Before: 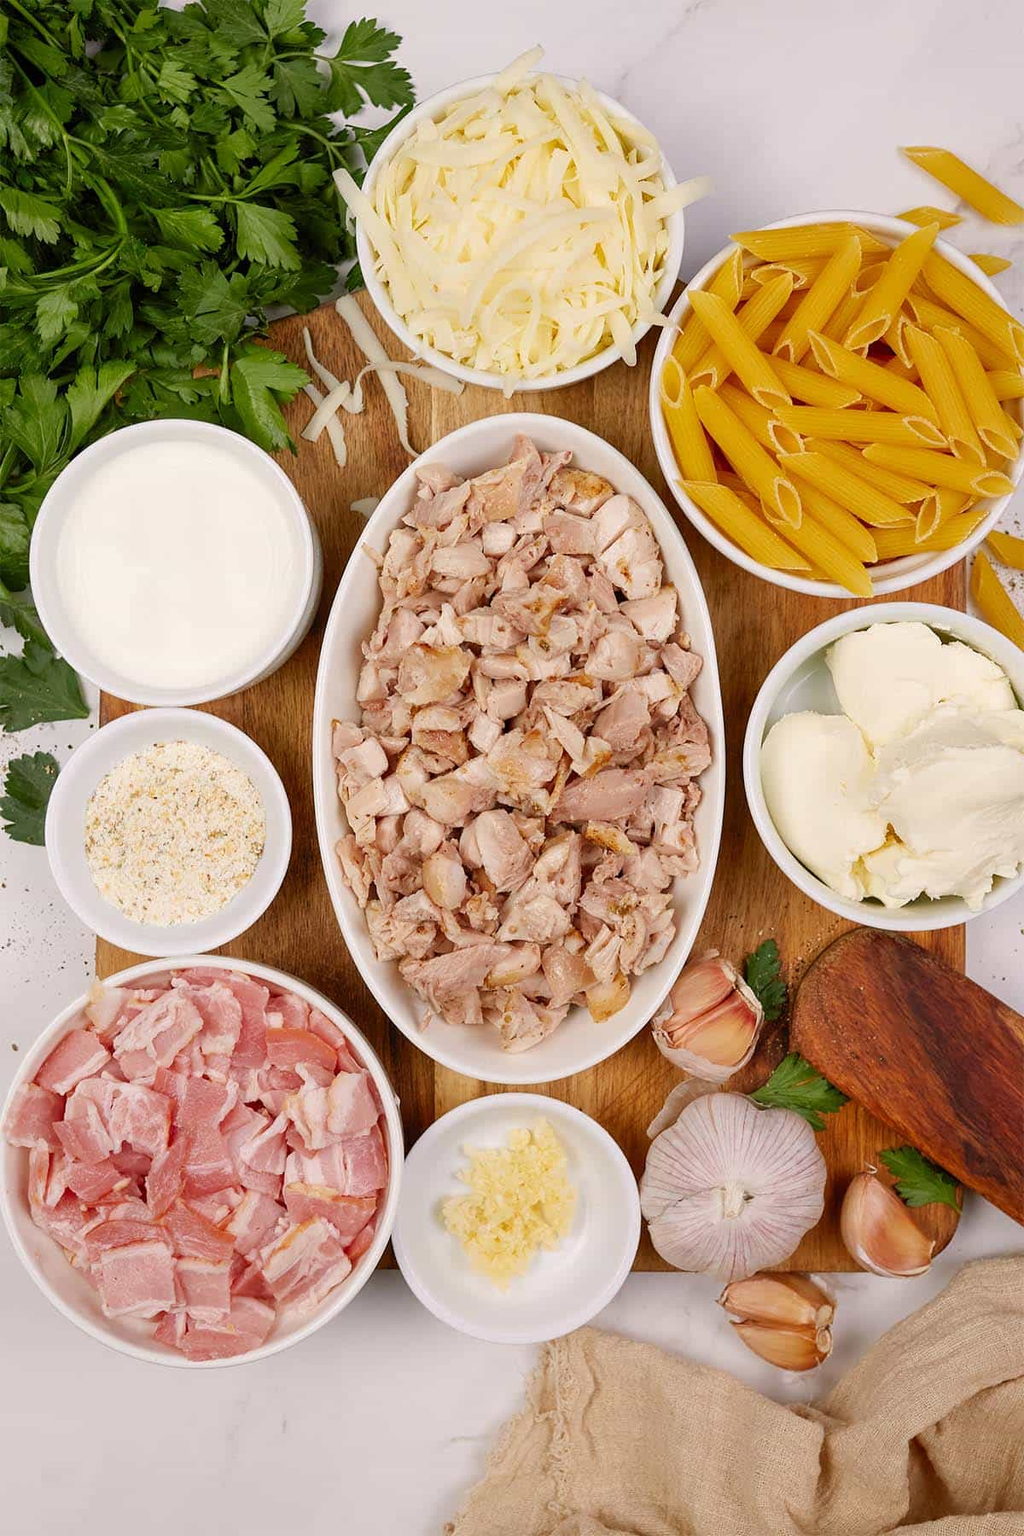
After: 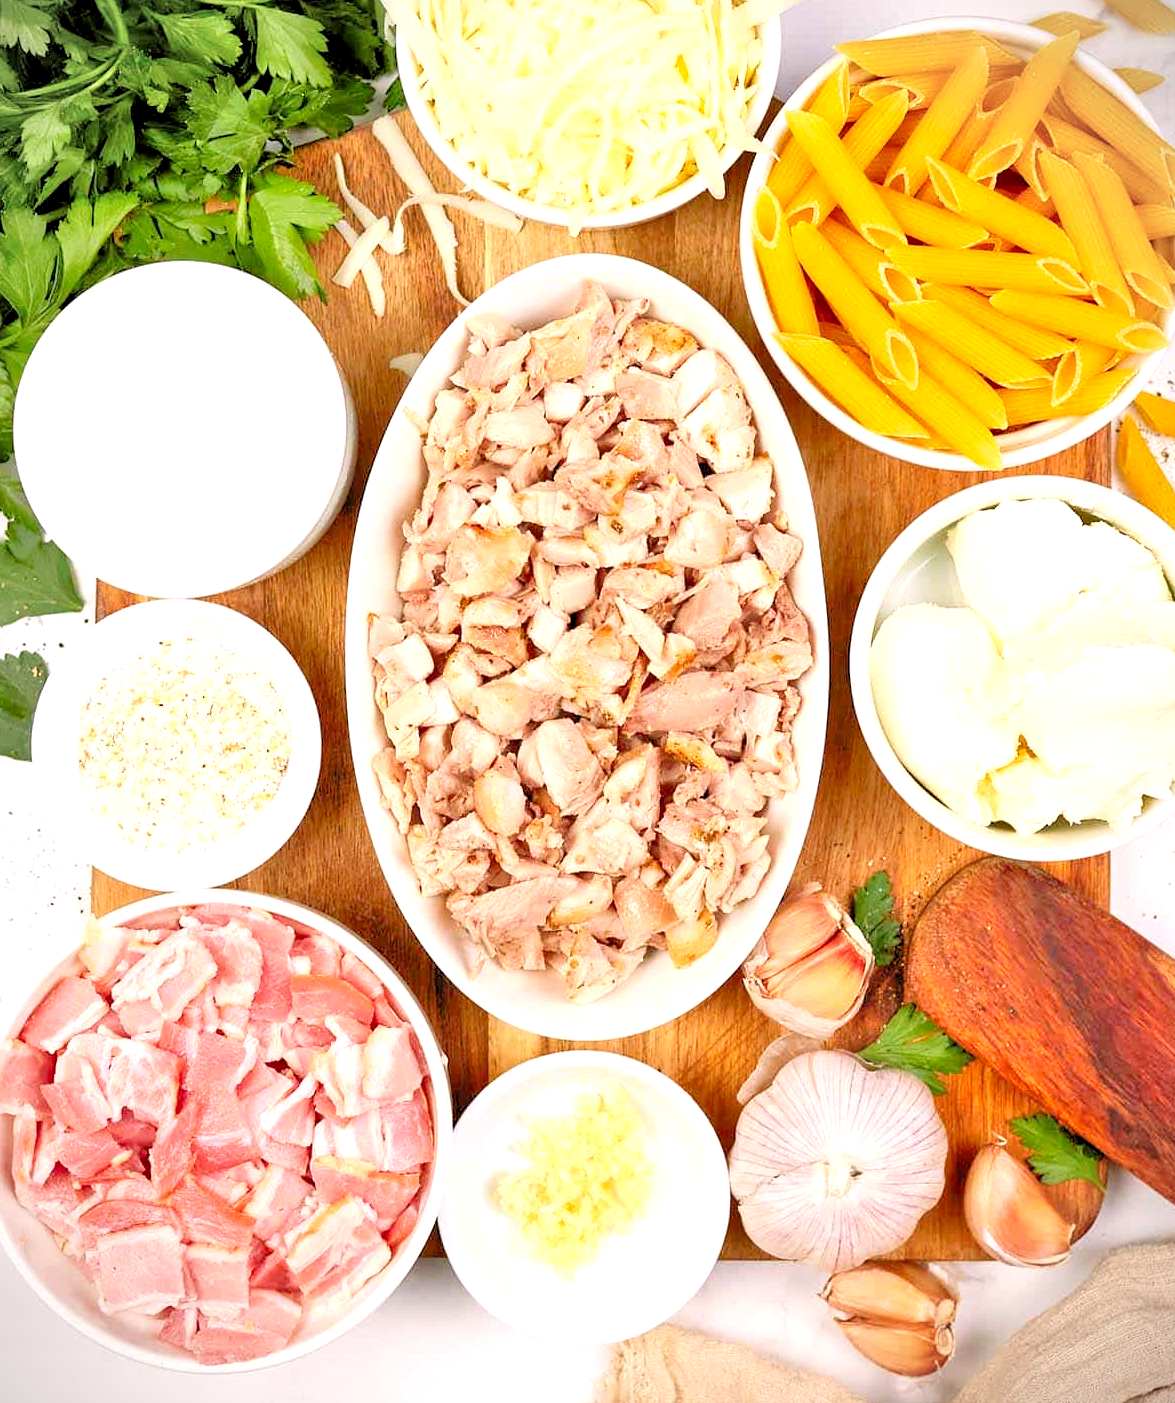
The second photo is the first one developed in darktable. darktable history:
rgb levels: levels [[0.01, 0.419, 0.839], [0, 0.5, 1], [0, 0.5, 1]]
exposure: exposure 0.6 EV, compensate highlight preservation false
crop and rotate: left 1.814%, top 12.818%, right 0.25%, bottom 9.225%
vignetting: fall-off start 92.6%, brightness -0.52, saturation -0.51, center (-0.012, 0)
white balance: red 1, blue 1
tone equalizer: -7 EV 0.15 EV, -6 EV 0.6 EV, -5 EV 1.15 EV, -4 EV 1.33 EV, -3 EV 1.15 EV, -2 EV 0.6 EV, -1 EV 0.15 EV, mask exposure compensation -0.5 EV
contrast brightness saturation: contrast 0.15, brightness -0.01, saturation 0.1
